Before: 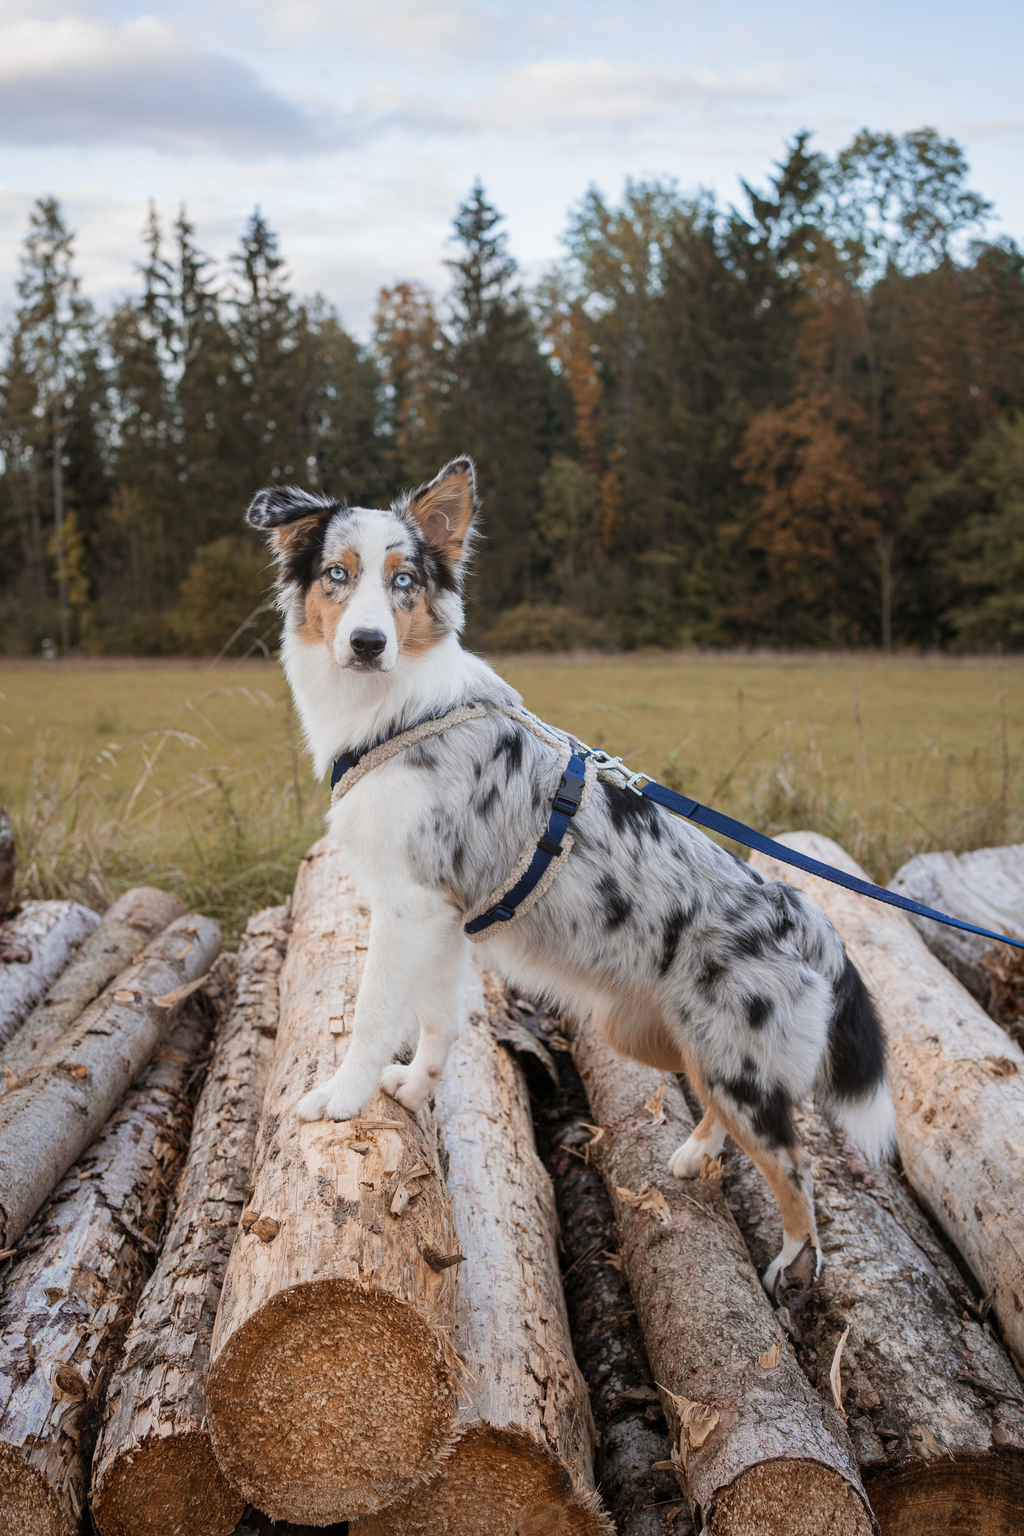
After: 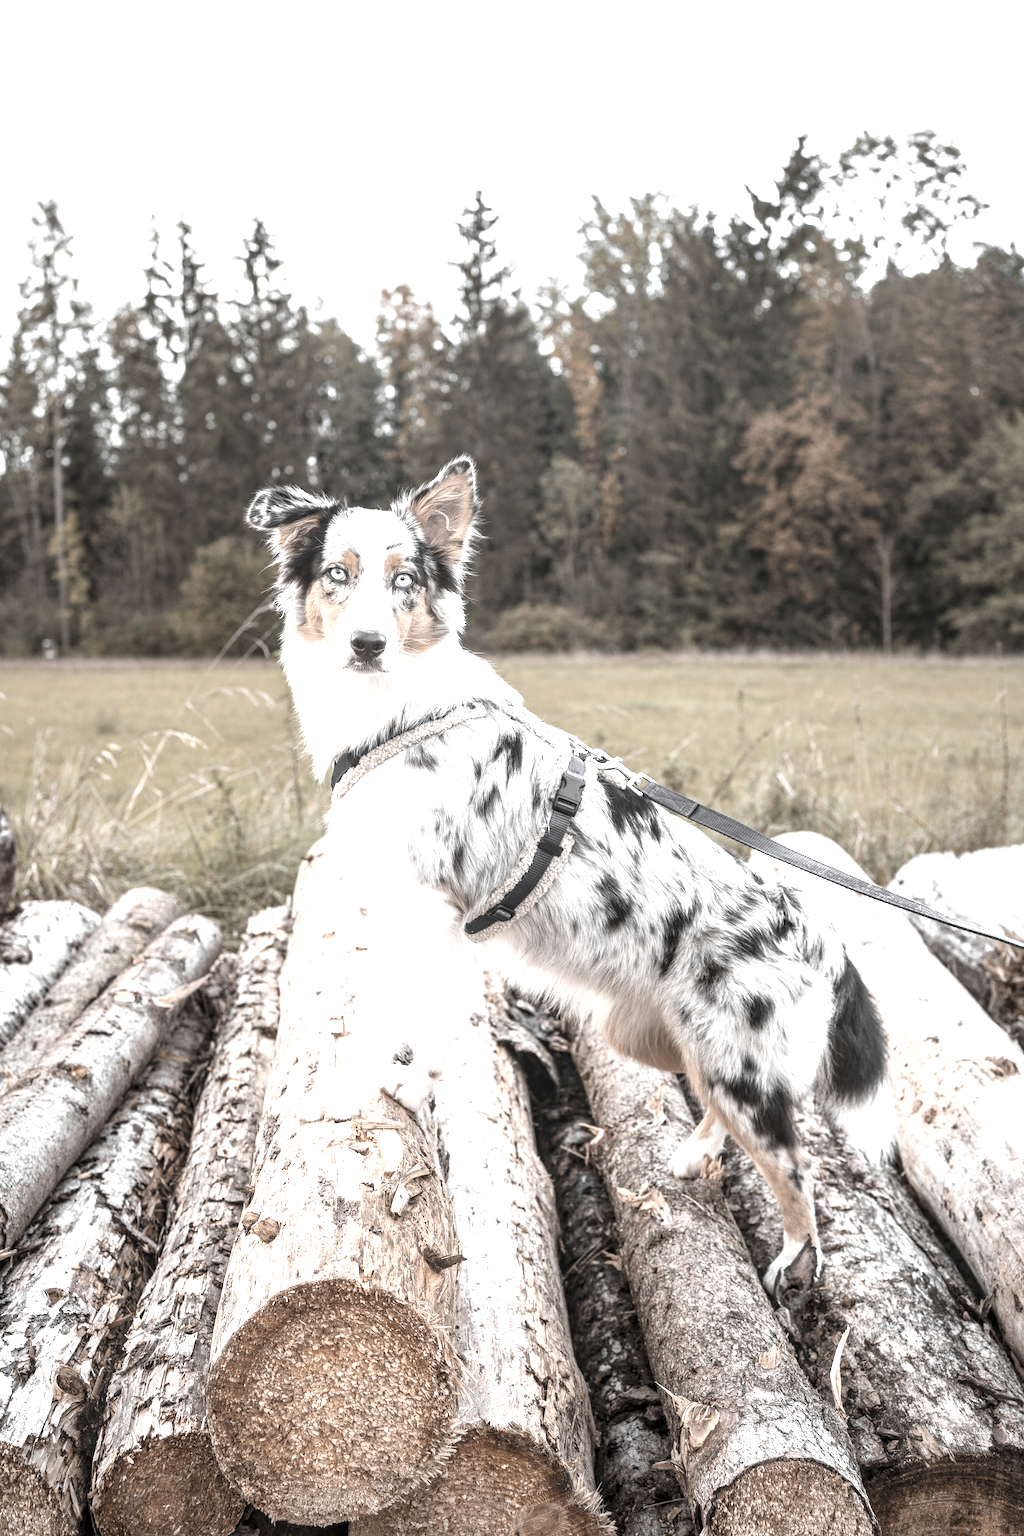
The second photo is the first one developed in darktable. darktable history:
color zones: curves: ch0 [(0, 0.613) (0.01, 0.613) (0.245, 0.448) (0.498, 0.529) (0.642, 0.665) (0.879, 0.777) (0.99, 0.613)]; ch1 [(0, 0.035) (0.121, 0.189) (0.259, 0.197) (0.415, 0.061) (0.589, 0.022) (0.732, 0.022) (0.857, 0.026) (0.991, 0.053)]
exposure: black level correction 0, exposure 1.375 EV, compensate exposure bias true, compensate highlight preservation false
local contrast: on, module defaults
